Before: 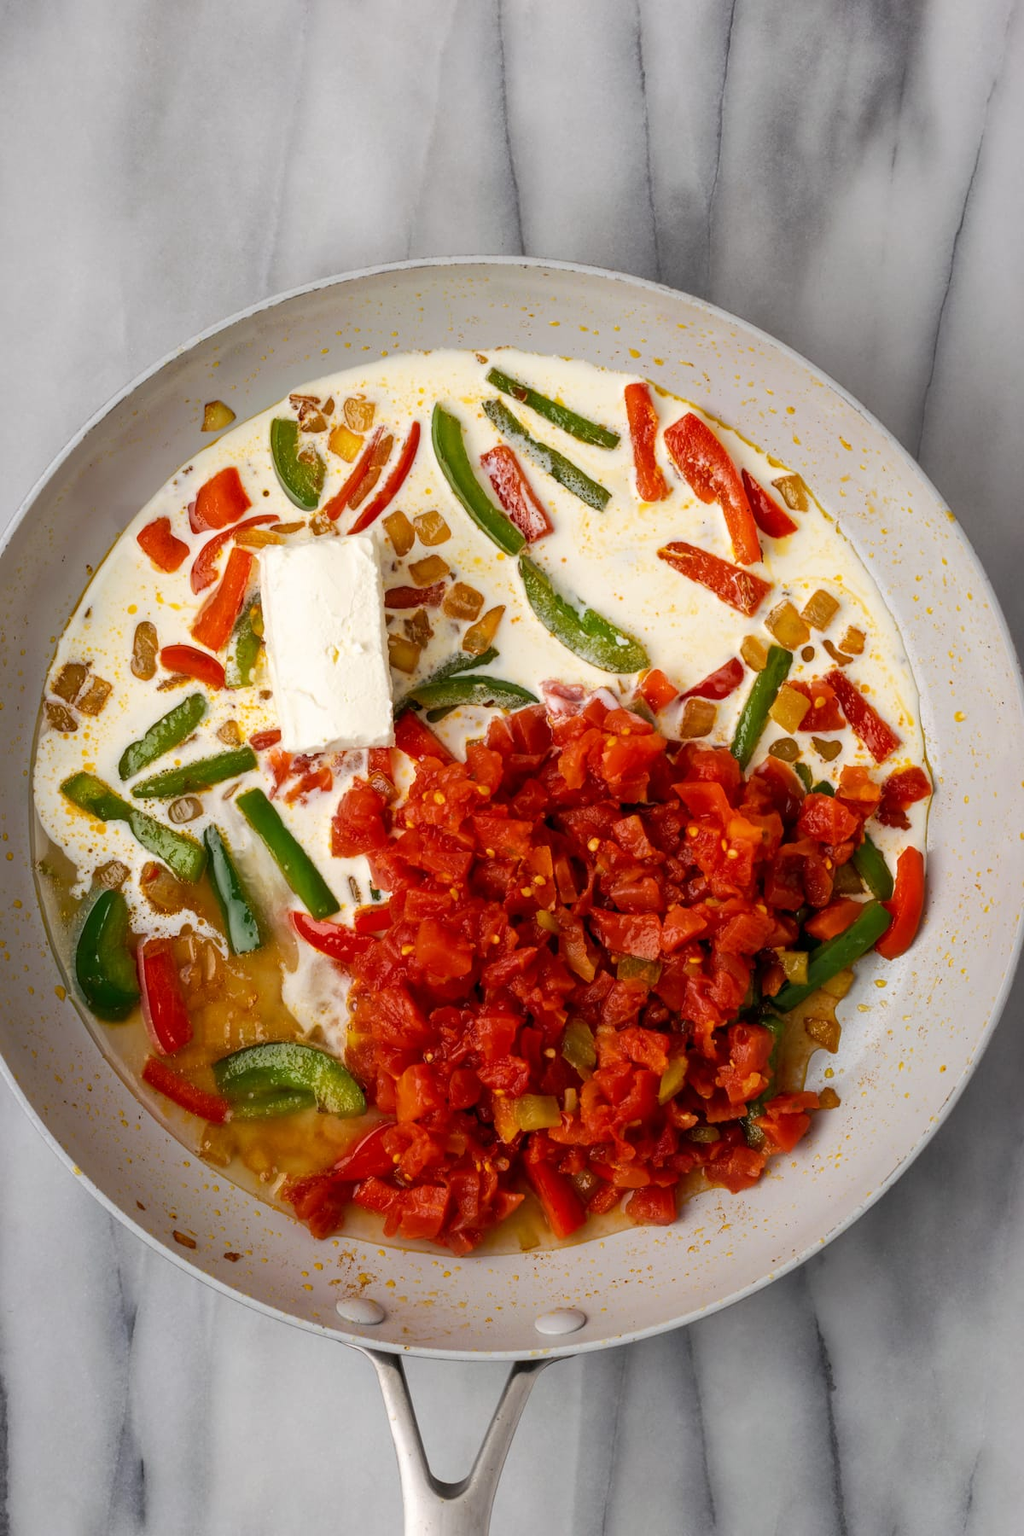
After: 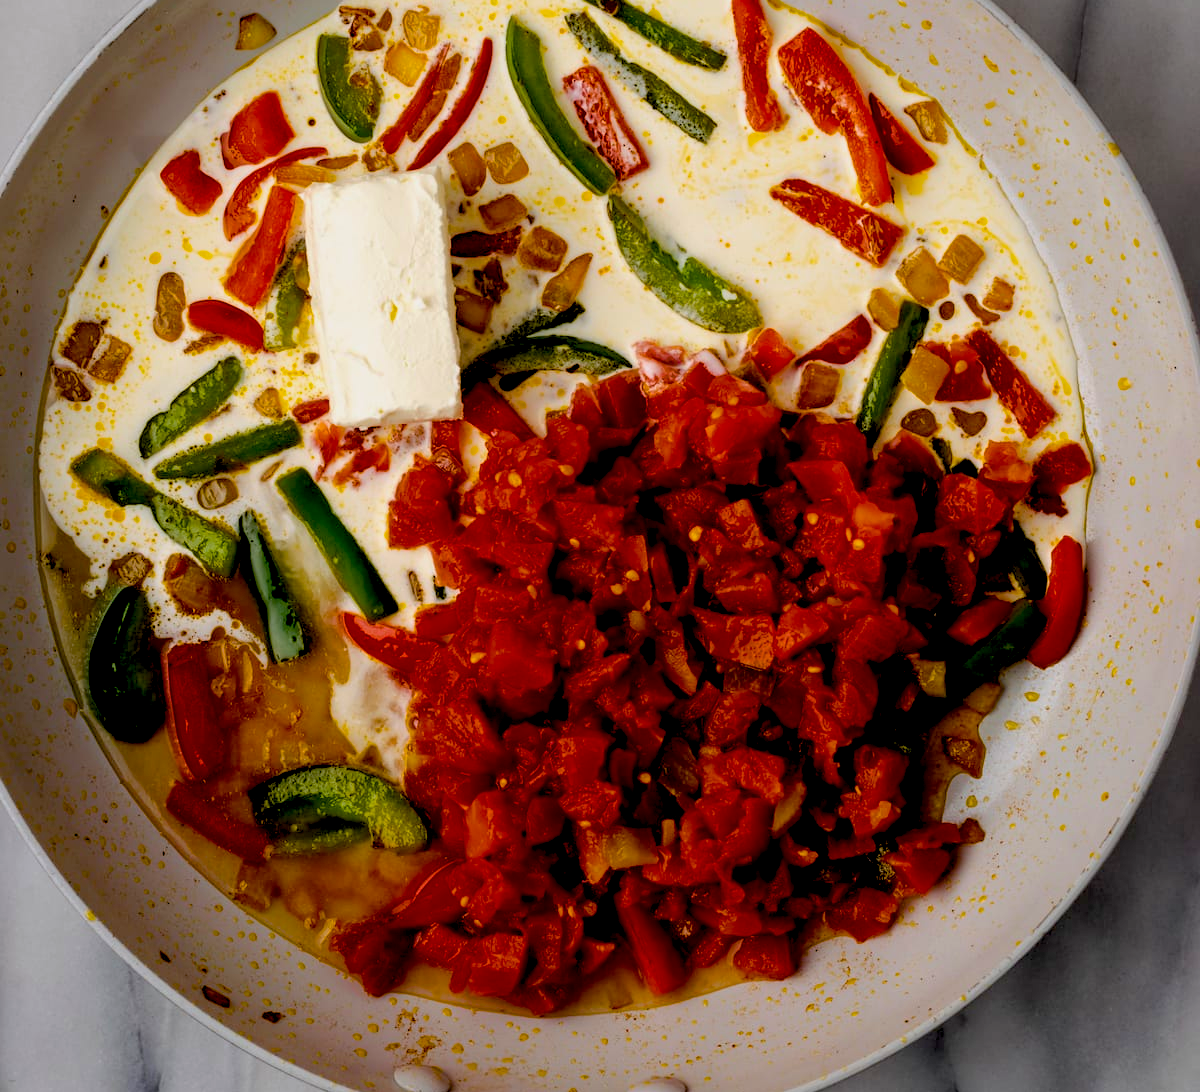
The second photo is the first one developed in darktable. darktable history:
exposure: black level correction 0.046, exposure -0.228 EV, compensate highlight preservation false
crop and rotate: top 25.357%, bottom 13.942%
levels: levels [0.026, 0.507, 0.987]
color balance rgb: perceptual saturation grading › global saturation 25%, global vibrance 20%
